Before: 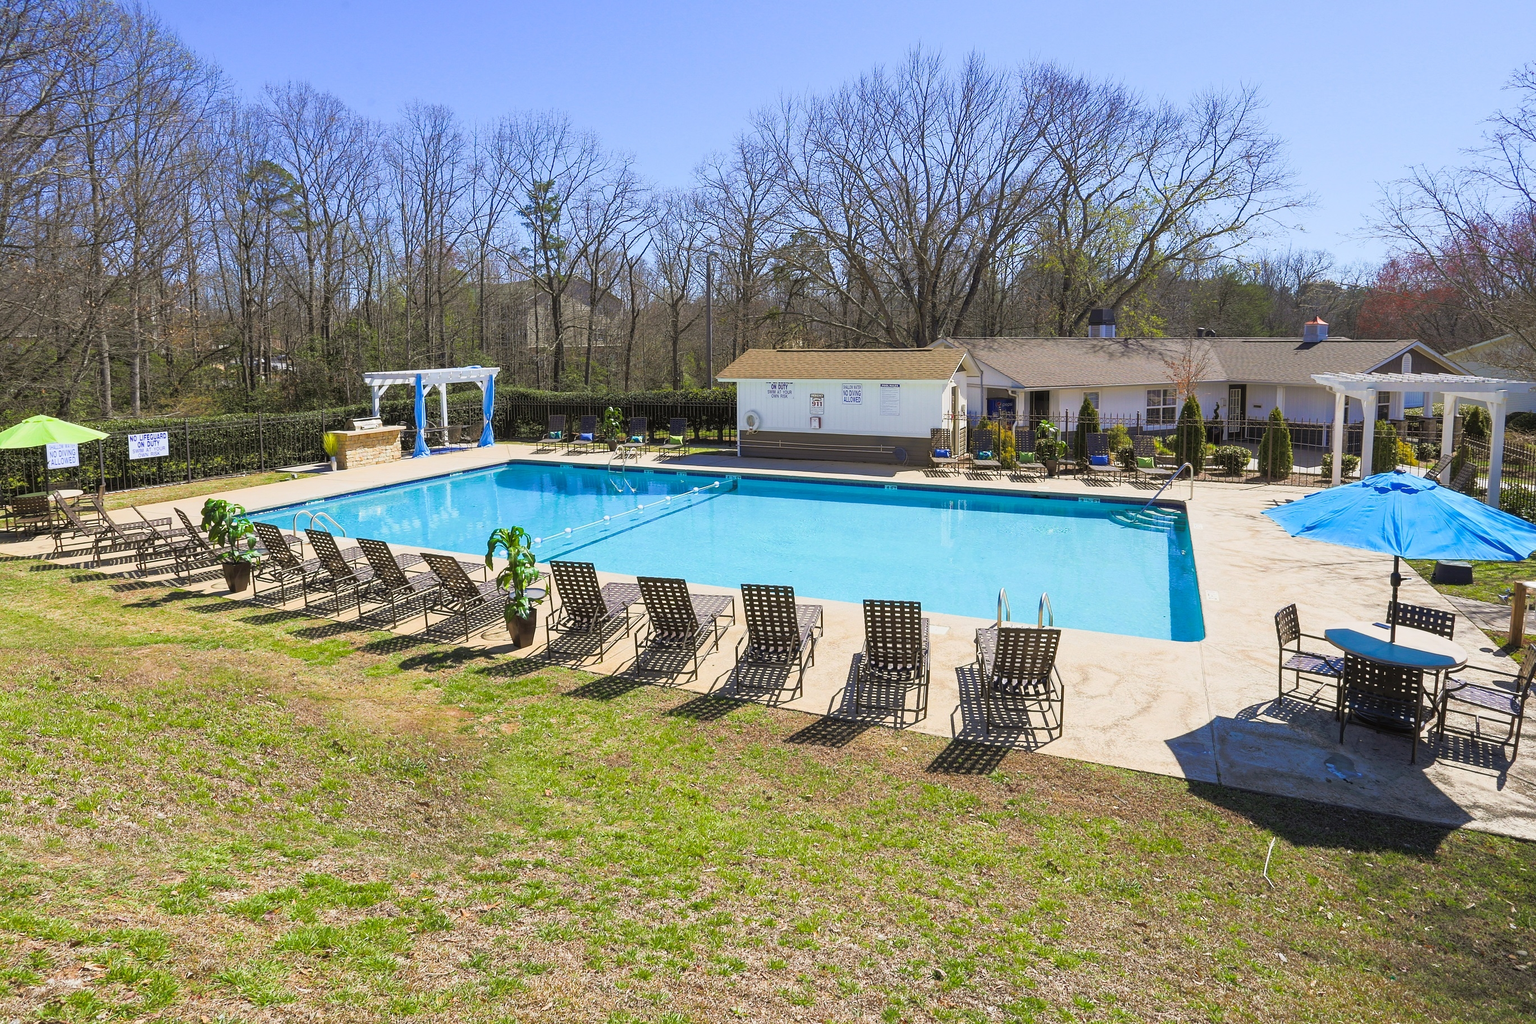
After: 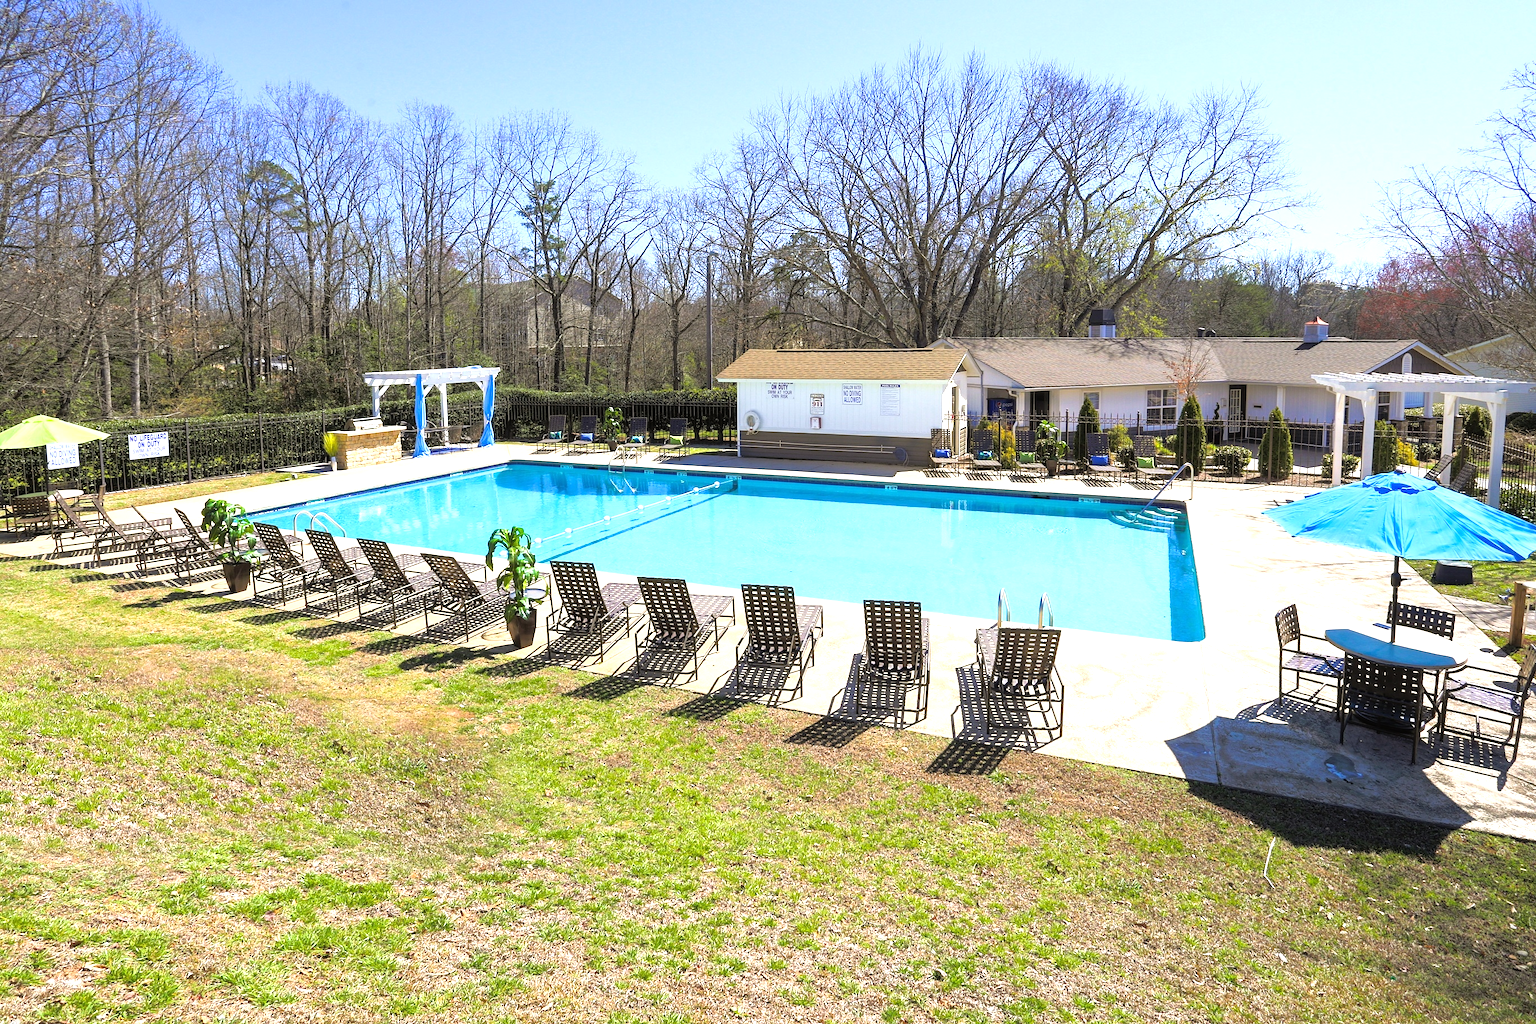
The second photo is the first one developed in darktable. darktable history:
tone equalizer: -8 EV -0.76 EV, -7 EV -0.712 EV, -6 EV -0.606 EV, -5 EV -0.378 EV, -3 EV 0.376 EV, -2 EV 0.6 EV, -1 EV 0.691 EV, +0 EV 0.769 EV
